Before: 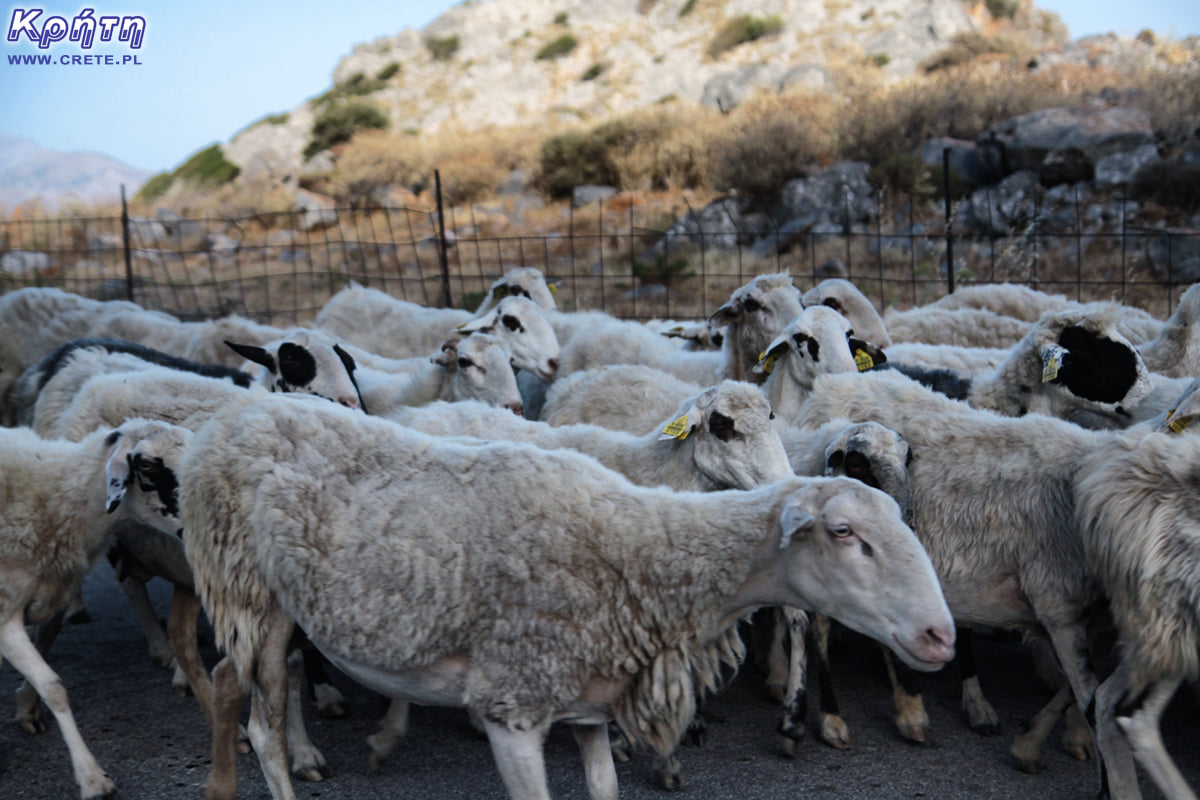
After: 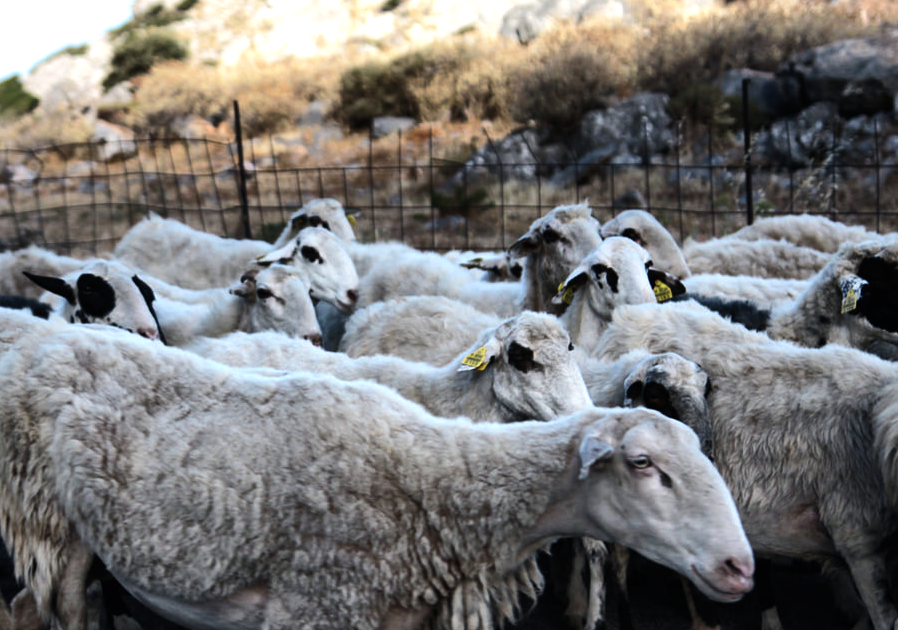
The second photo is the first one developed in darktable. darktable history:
crop: left 16.768%, top 8.653%, right 8.362%, bottom 12.485%
tone equalizer: -8 EV -0.75 EV, -7 EV -0.7 EV, -6 EV -0.6 EV, -5 EV -0.4 EV, -3 EV 0.4 EV, -2 EV 0.6 EV, -1 EV 0.7 EV, +0 EV 0.75 EV, edges refinement/feathering 500, mask exposure compensation -1.57 EV, preserve details no
